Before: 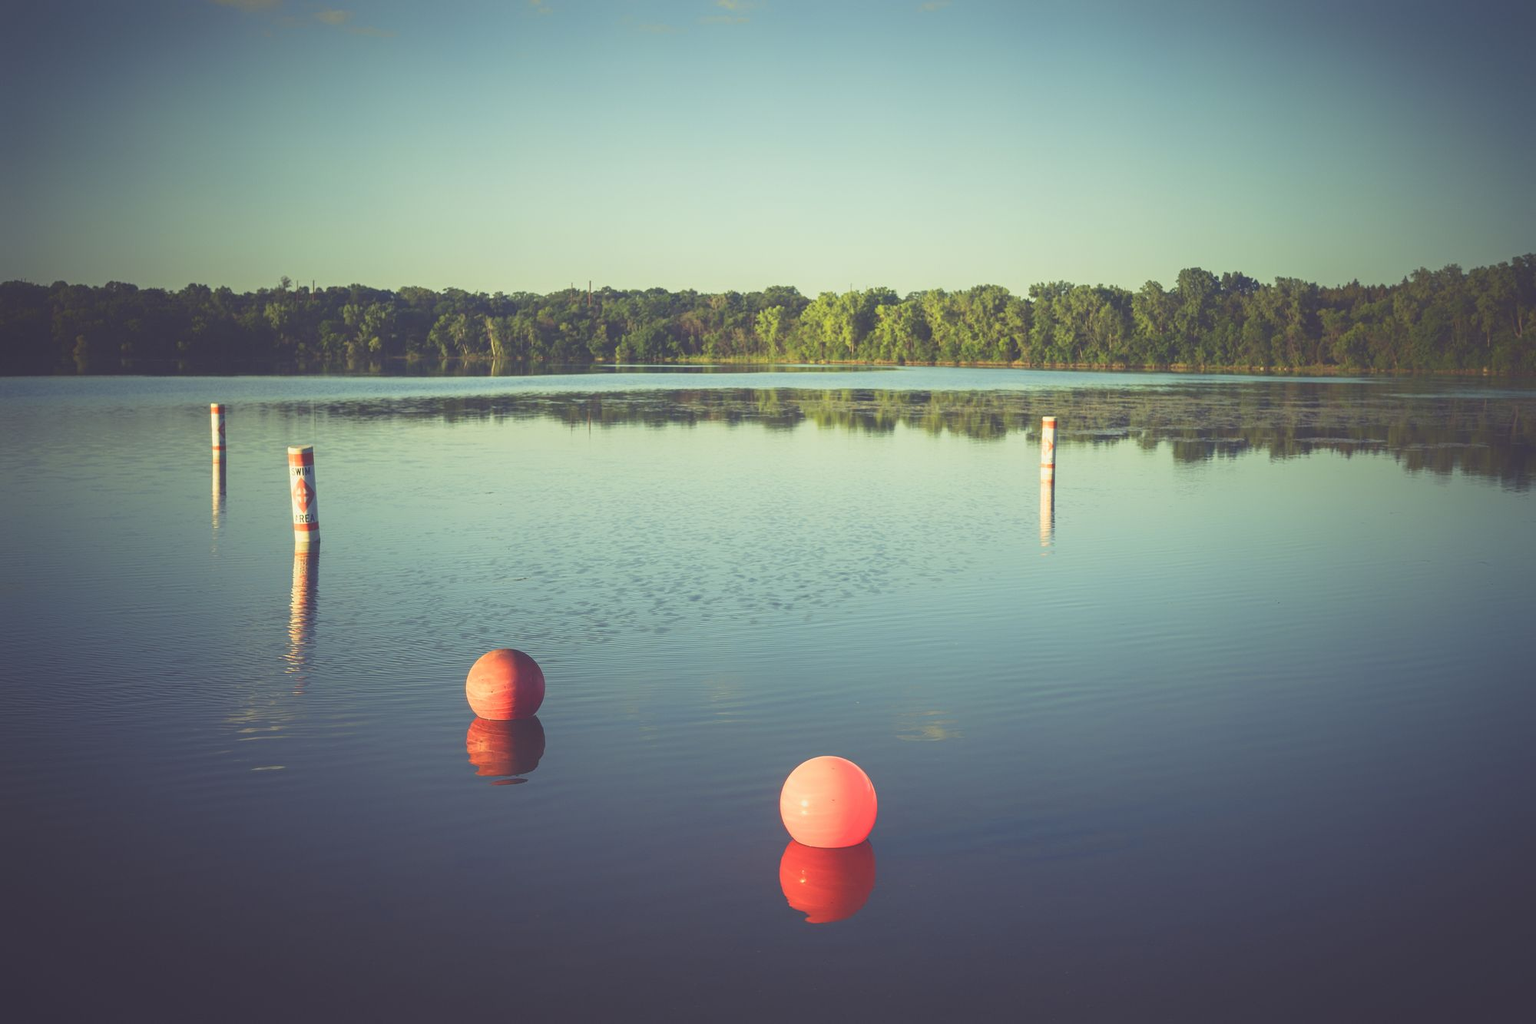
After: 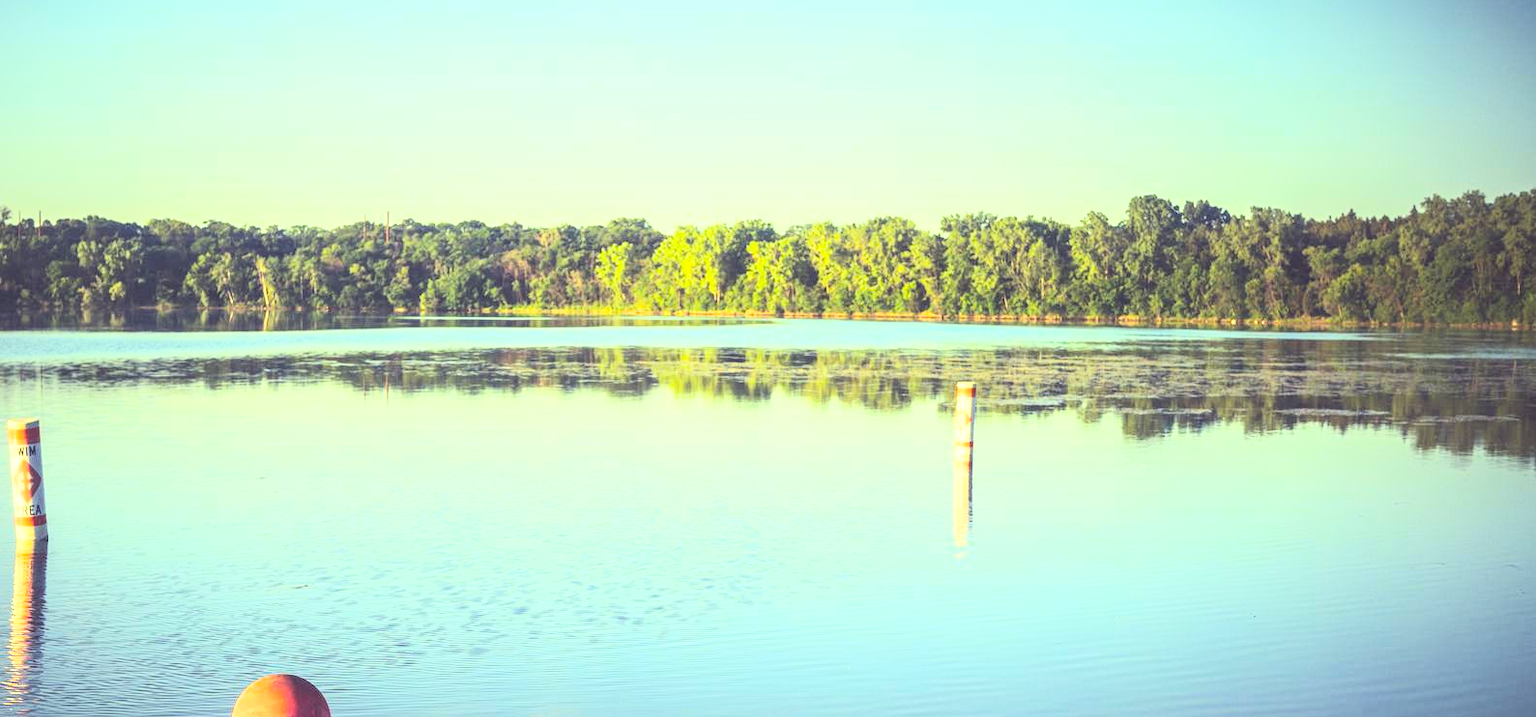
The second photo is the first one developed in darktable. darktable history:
color balance rgb: perceptual saturation grading › global saturation 25%, global vibrance 20%
exposure: exposure 0.127 EV, compensate highlight preservation false
local contrast: on, module defaults
crop: left 18.38%, top 11.092%, right 2.134%, bottom 33.217%
rgb curve: curves: ch0 [(0, 0) (0.21, 0.15) (0.24, 0.21) (0.5, 0.75) (0.75, 0.96) (0.89, 0.99) (1, 1)]; ch1 [(0, 0.02) (0.21, 0.13) (0.25, 0.2) (0.5, 0.67) (0.75, 0.9) (0.89, 0.97) (1, 1)]; ch2 [(0, 0.02) (0.21, 0.13) (0.25, 0.2) (0.5, 0.67) (0.75, 0.9) (0.89, 0.97) (1, 1)], compensate middle gray true
